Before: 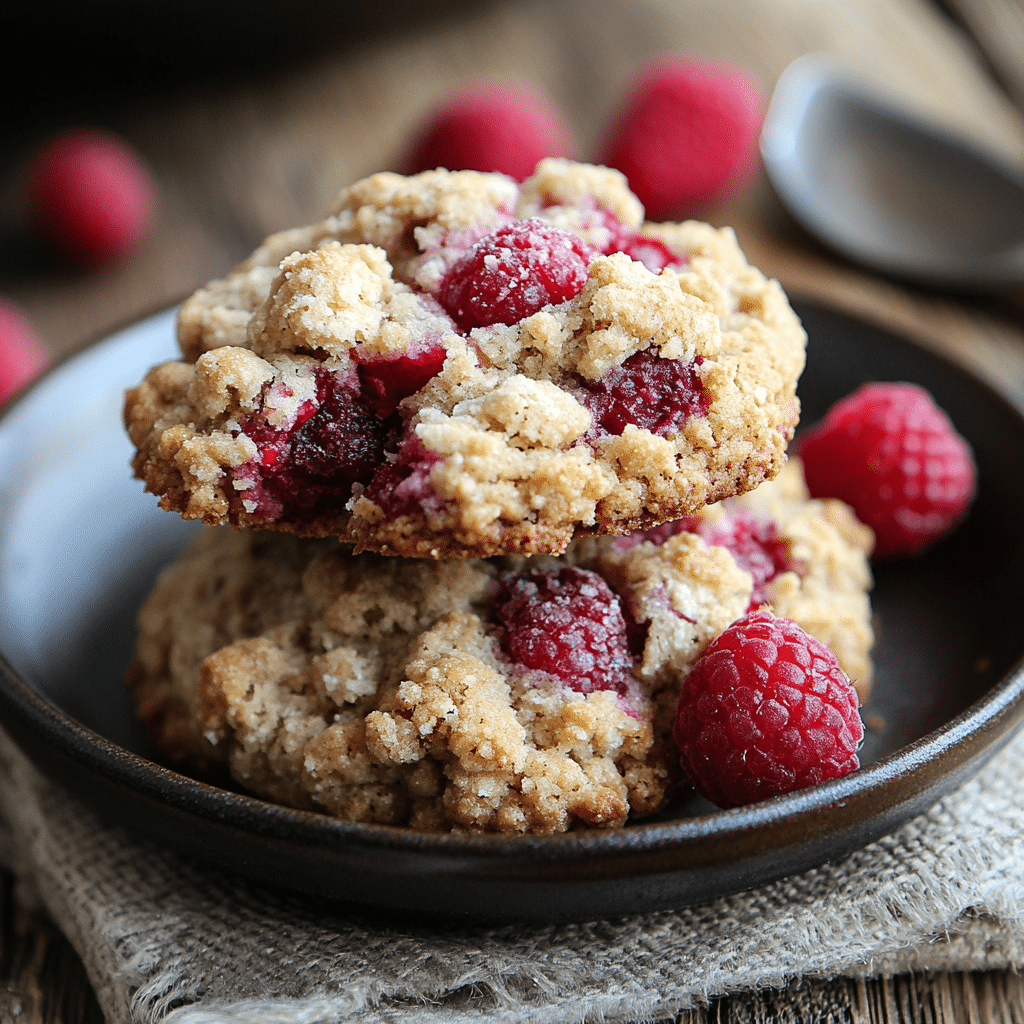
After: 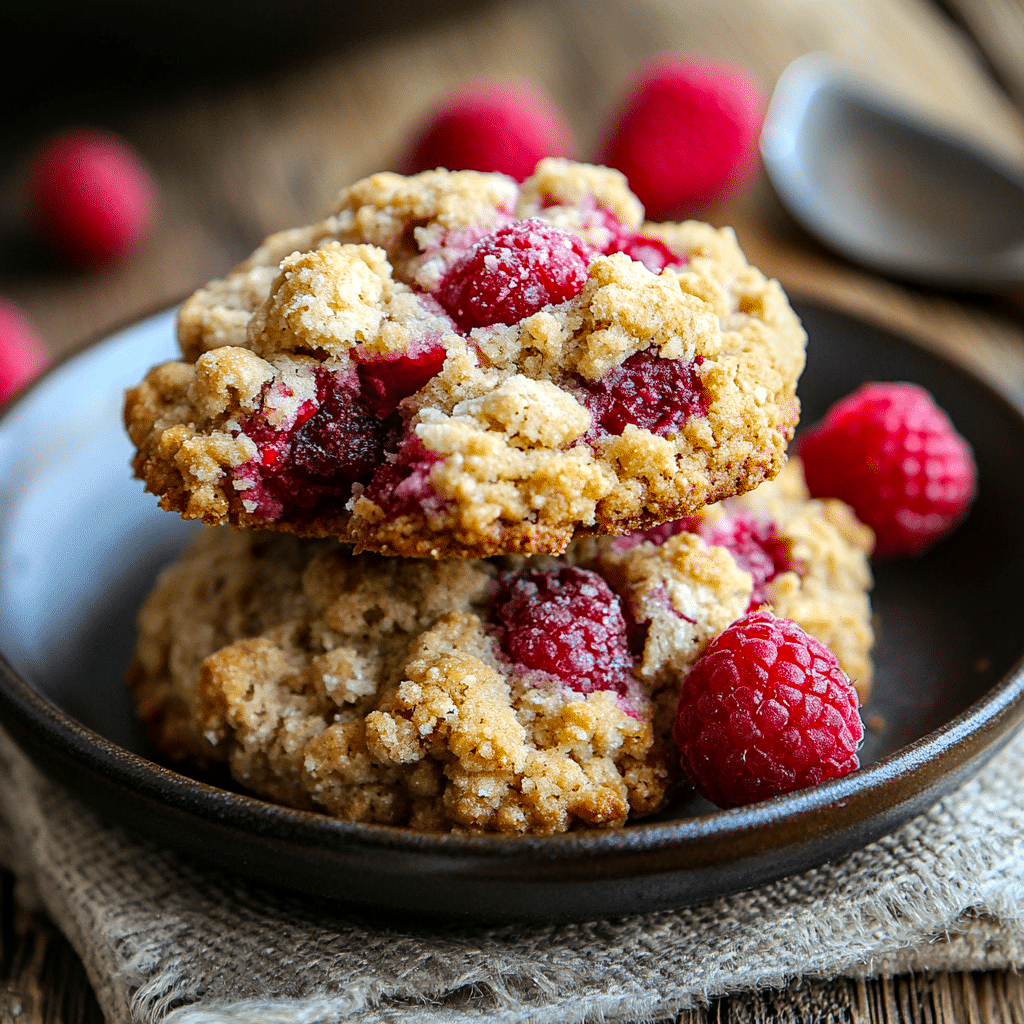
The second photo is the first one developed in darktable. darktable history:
local contrast: on, module defaults
color balance rgb: linear chroma grading › global chroma 41.922%, perceptual saturation grading › global saturation -2.514%
